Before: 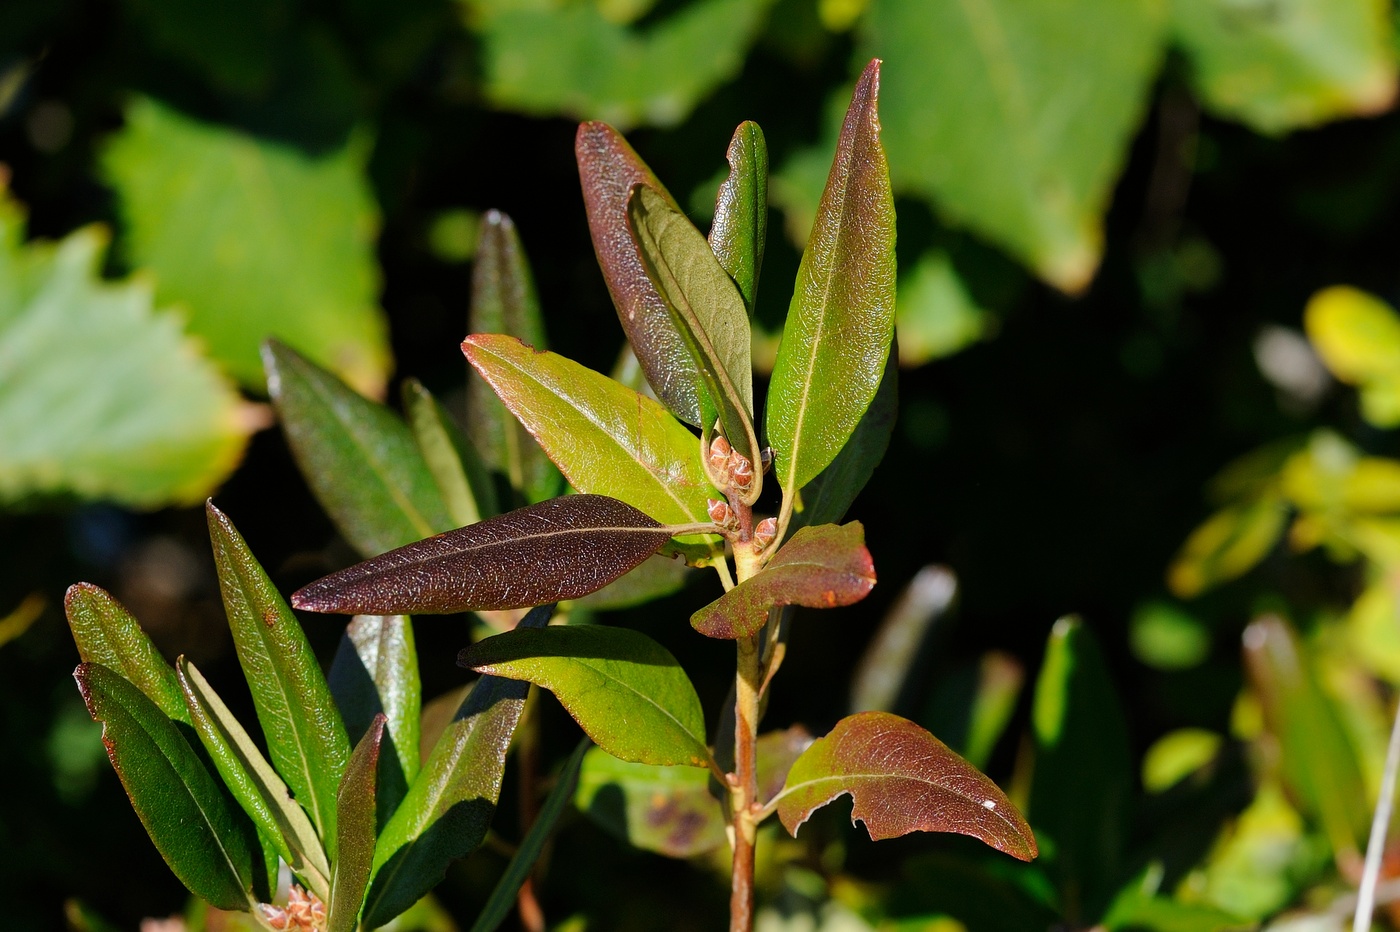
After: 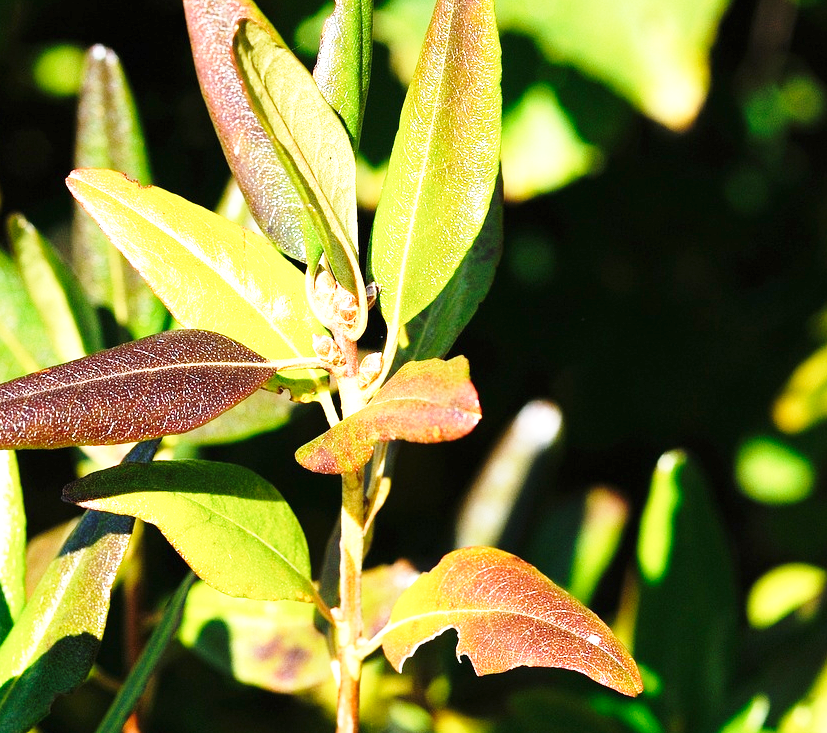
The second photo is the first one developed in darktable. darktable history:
exposure: black level correction 0, exposure 1.45 EV, compensate exposure bias true, compensate highlight preservation false
contrast brightness saturation: saturation -0.05
crop and rotate: left 28.256%, top 17.734%, right 12.656%, bottom 3.573%
base curve: curves: ch0 [(0, 0) (0.028, 0.03) (0.121, 0.232) (0.46, 0.748) (0.859, 0.968) (1, 1)], preserve colors none
